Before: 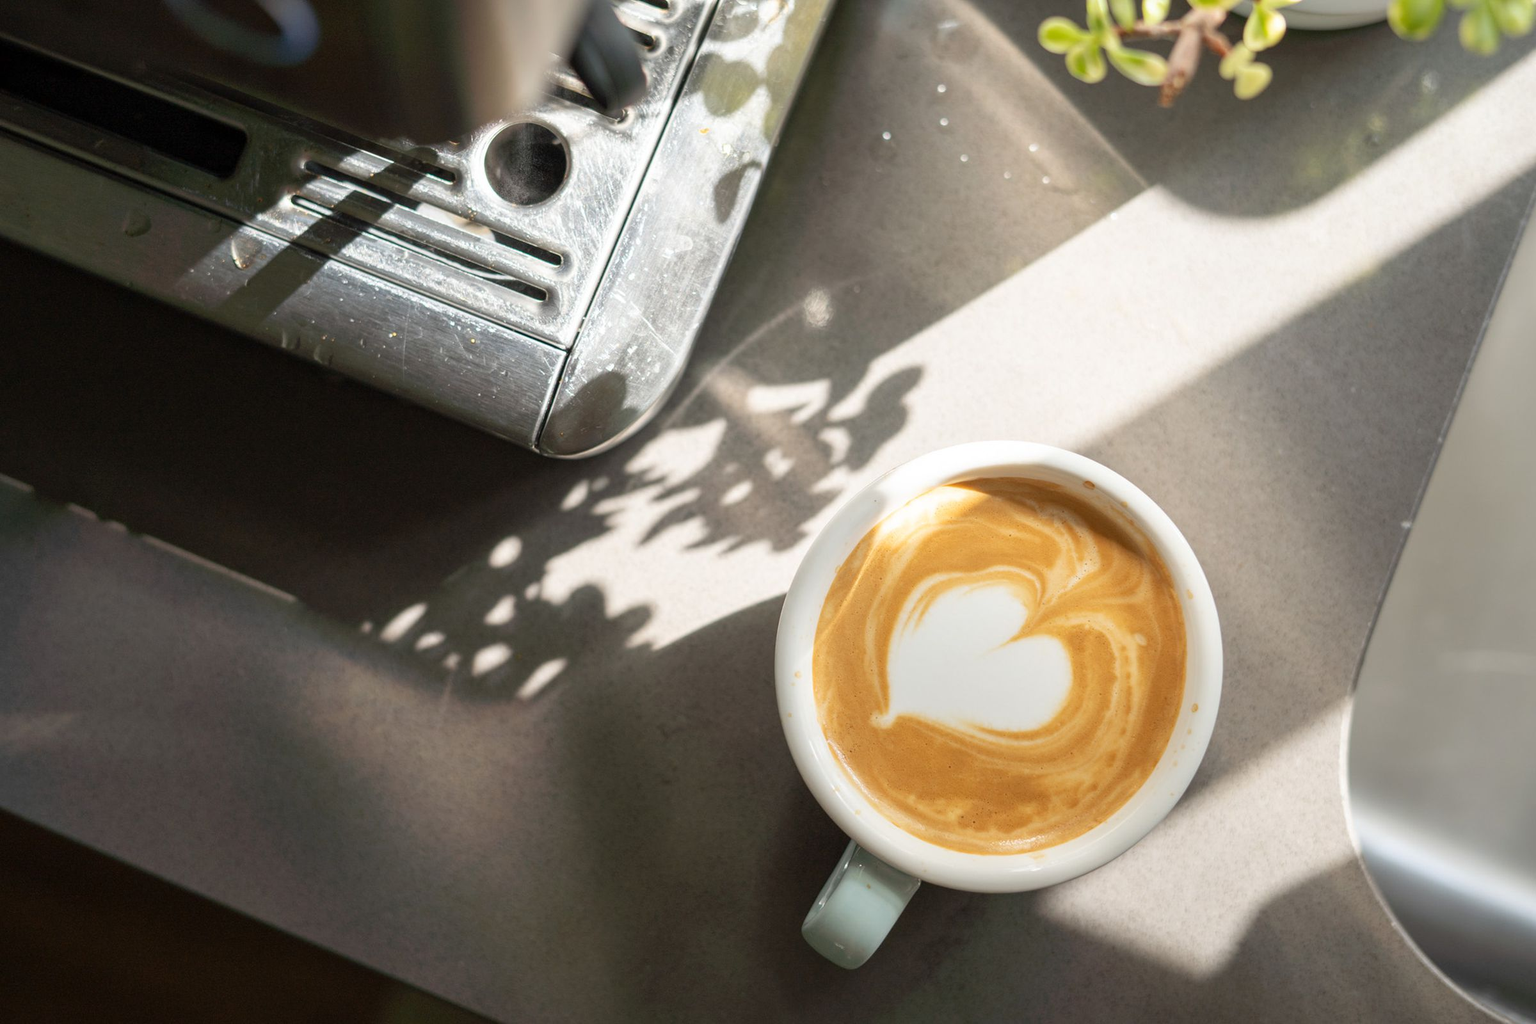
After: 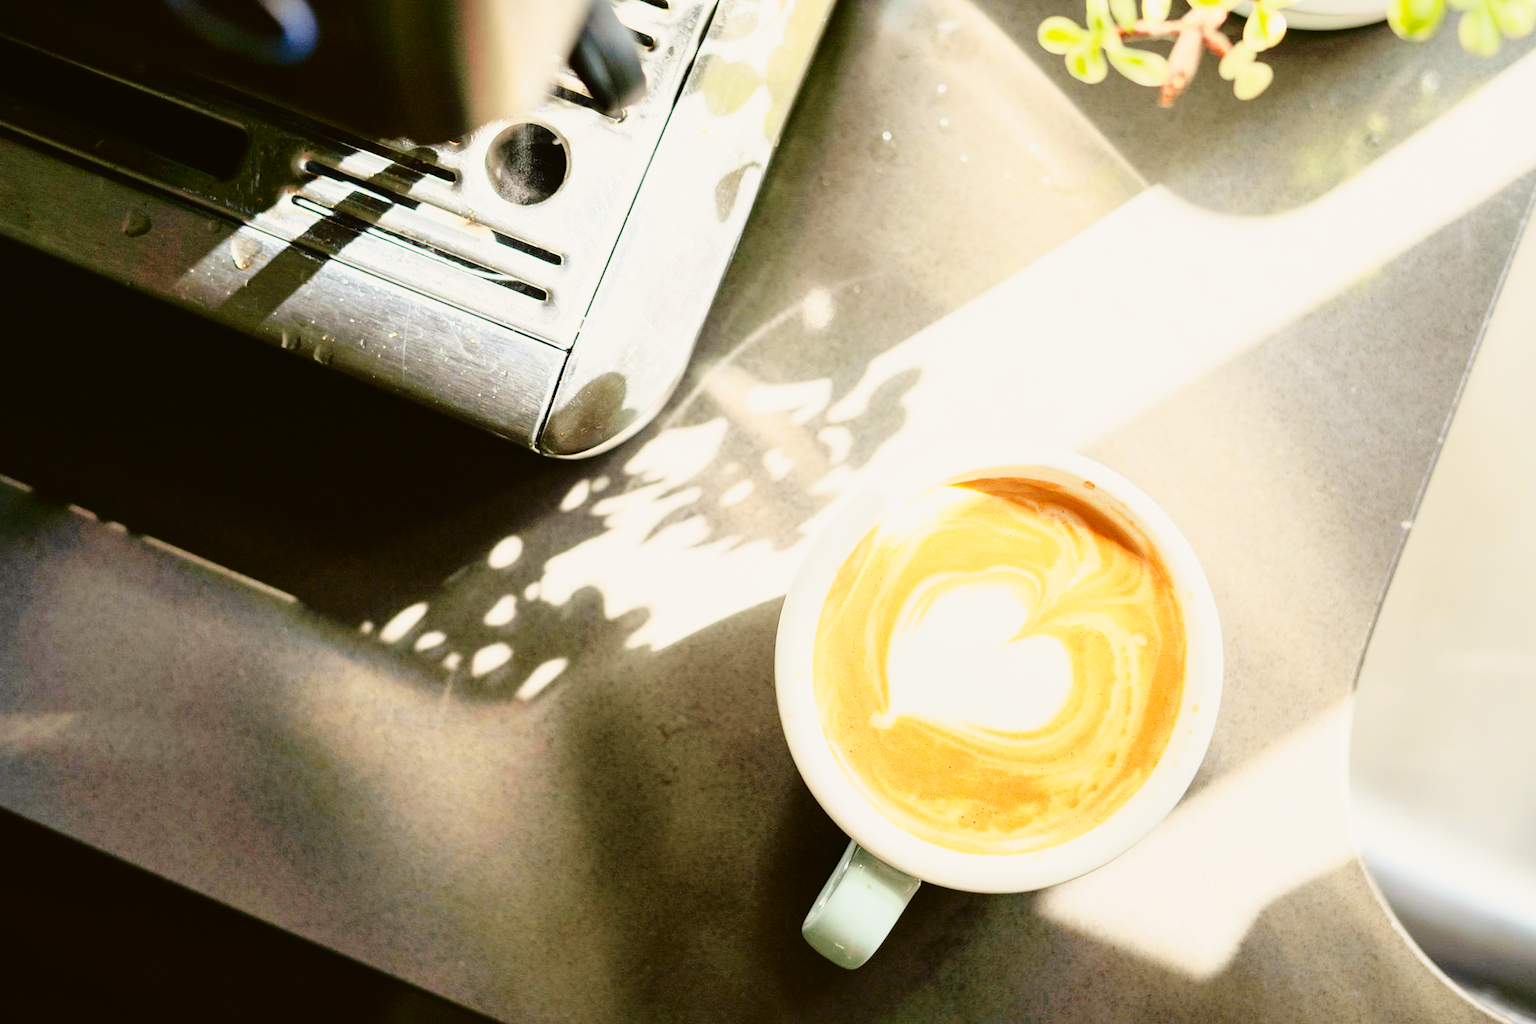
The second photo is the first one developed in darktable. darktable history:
tone curve: curves: ch0 [(0, 0.021) (0.049, 0.044) (0.152, 0.14) (0.328, 0.377) (0.473, 0.543) (0.663, 0.734) (0.84, 0.899) (1, 0.969)]; ch1 [(0, 0) (0.302, 0.331) (0.427, 0.433) (0.472, 0.47) (0.502, 0.503) (0.527, 0.524) (0.564, 0.591) (0.602, 0.632) (0.677, 0.701) (0.859, 0.885) (1, 1)]; ch2 [(0, 0) (0.33, 0.301) (0.447, 0.44) (0.487, 0.496) (0.502, 0.516) (0.535, 0.563) (0.565, 0.6) (0.618, 0.629) (1, 1)], color space Lab, independent channels, preserve colors none
base curve: curves: ch0 [(0, 0) (0, 0) (0.002, 0.001) (0.008, 0.003) (0.019, 0.011) (0.037, 0.037) (0.064, 0.11) (0.102, 0.232) (0.152, 0.379) (0.216, 0.524) (0.296, 0.665) (0.394, 0.789) (0.512, 0.881) (0.651, 0.945) (0.813, 0.986) (1, 1)], preserve colors none
